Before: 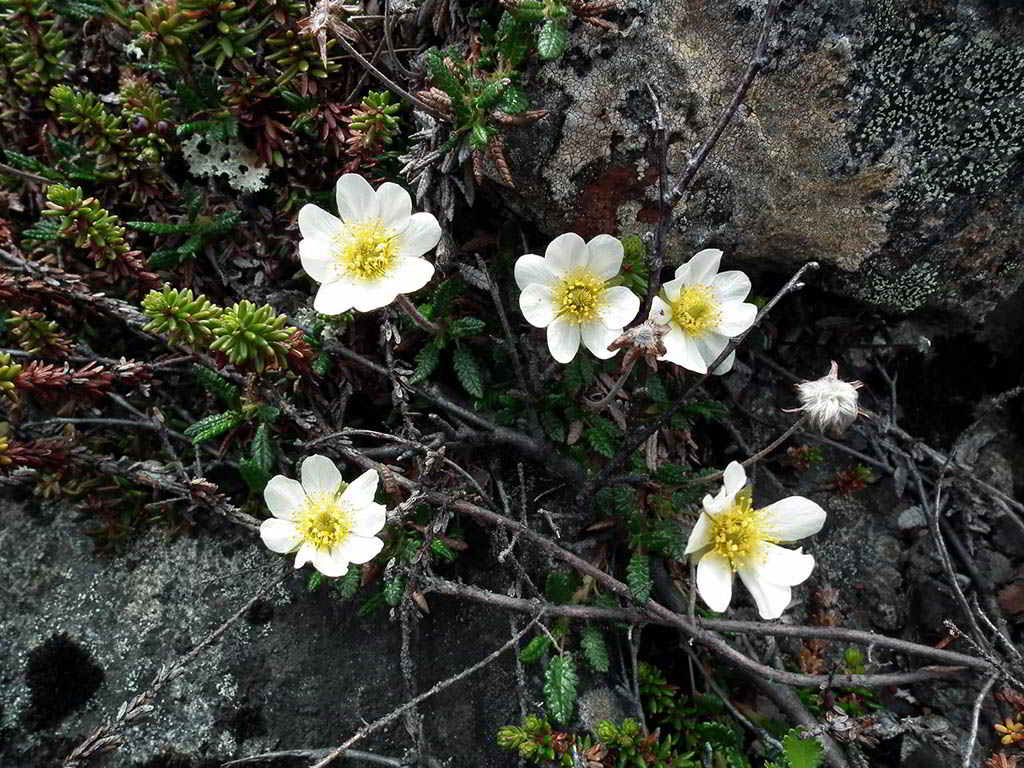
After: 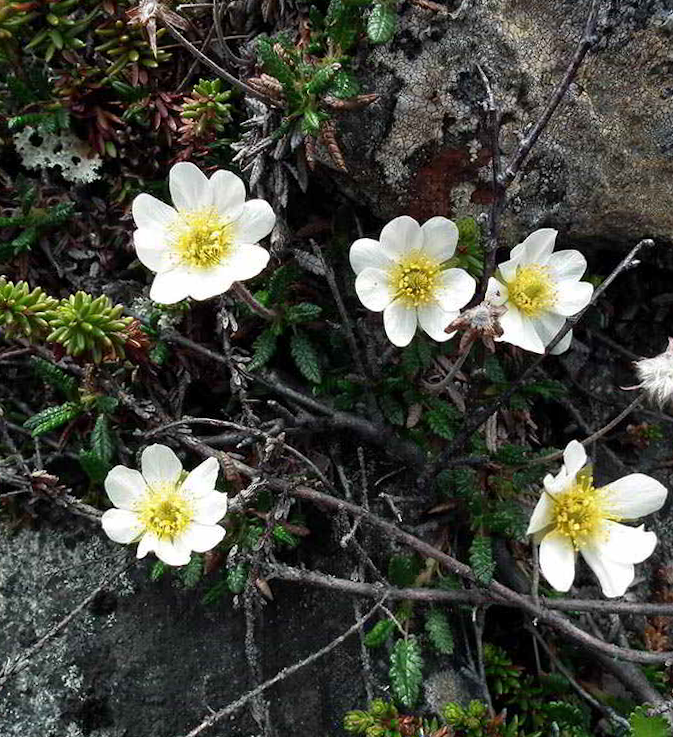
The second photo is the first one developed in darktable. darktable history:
crop and rotate: left 15.446%, right 17.836%
rotate and perspective: rotation -1.42°, crop left 0.016, crop right 0.984, crop top 0.035, crop bottom 0.965
